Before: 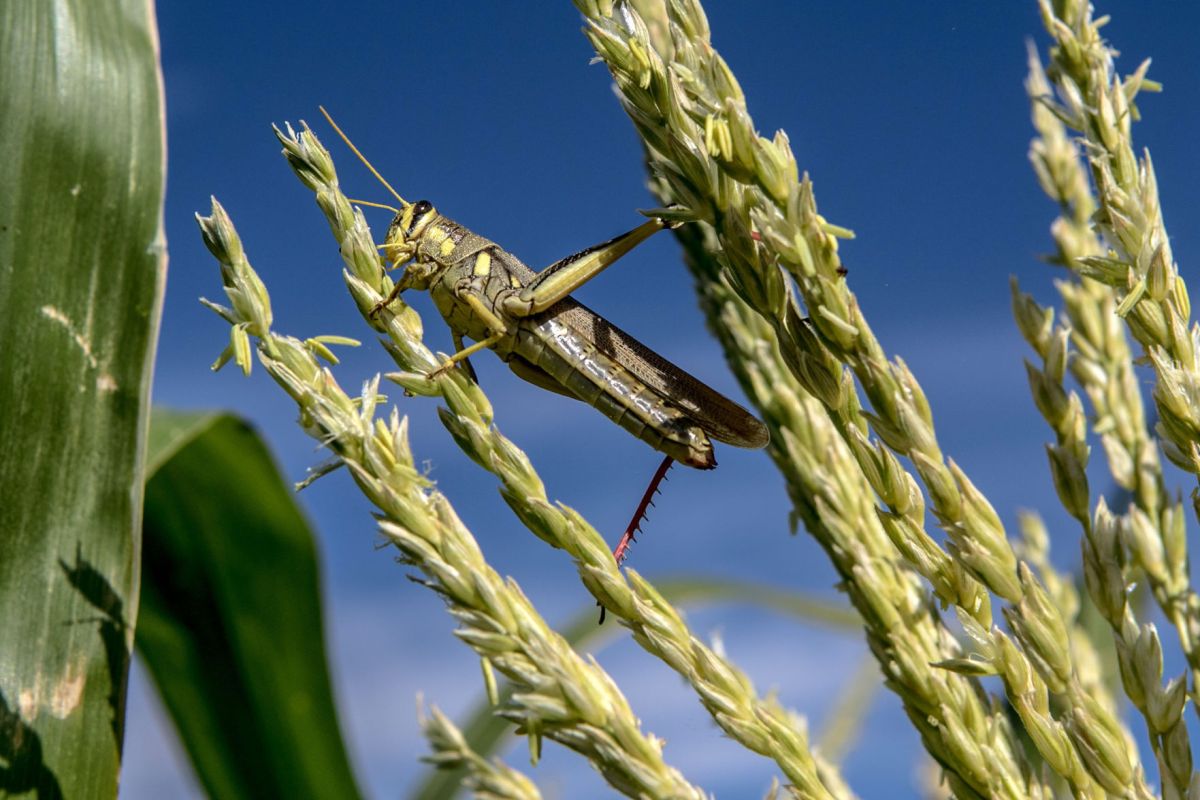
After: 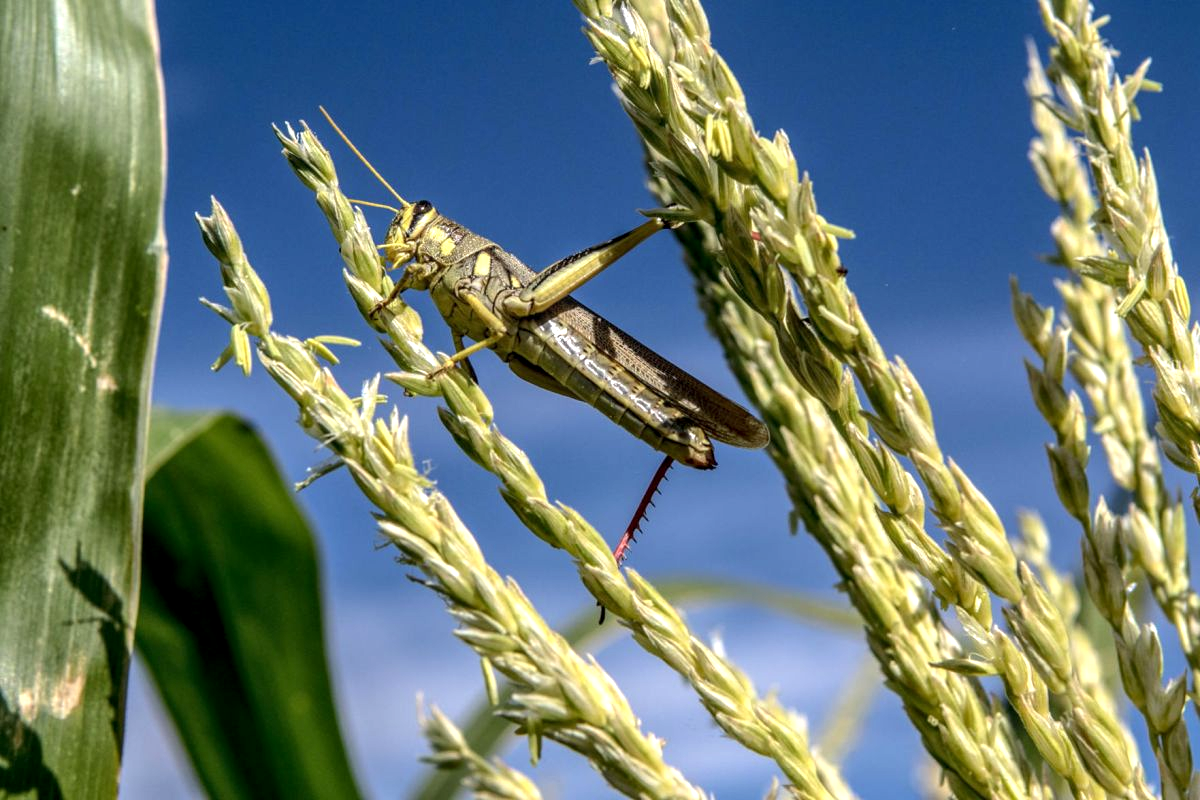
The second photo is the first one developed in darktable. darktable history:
local contrast: on, module defaults
exposure: exposure 0.367 EV, compensate highlight preservation false
